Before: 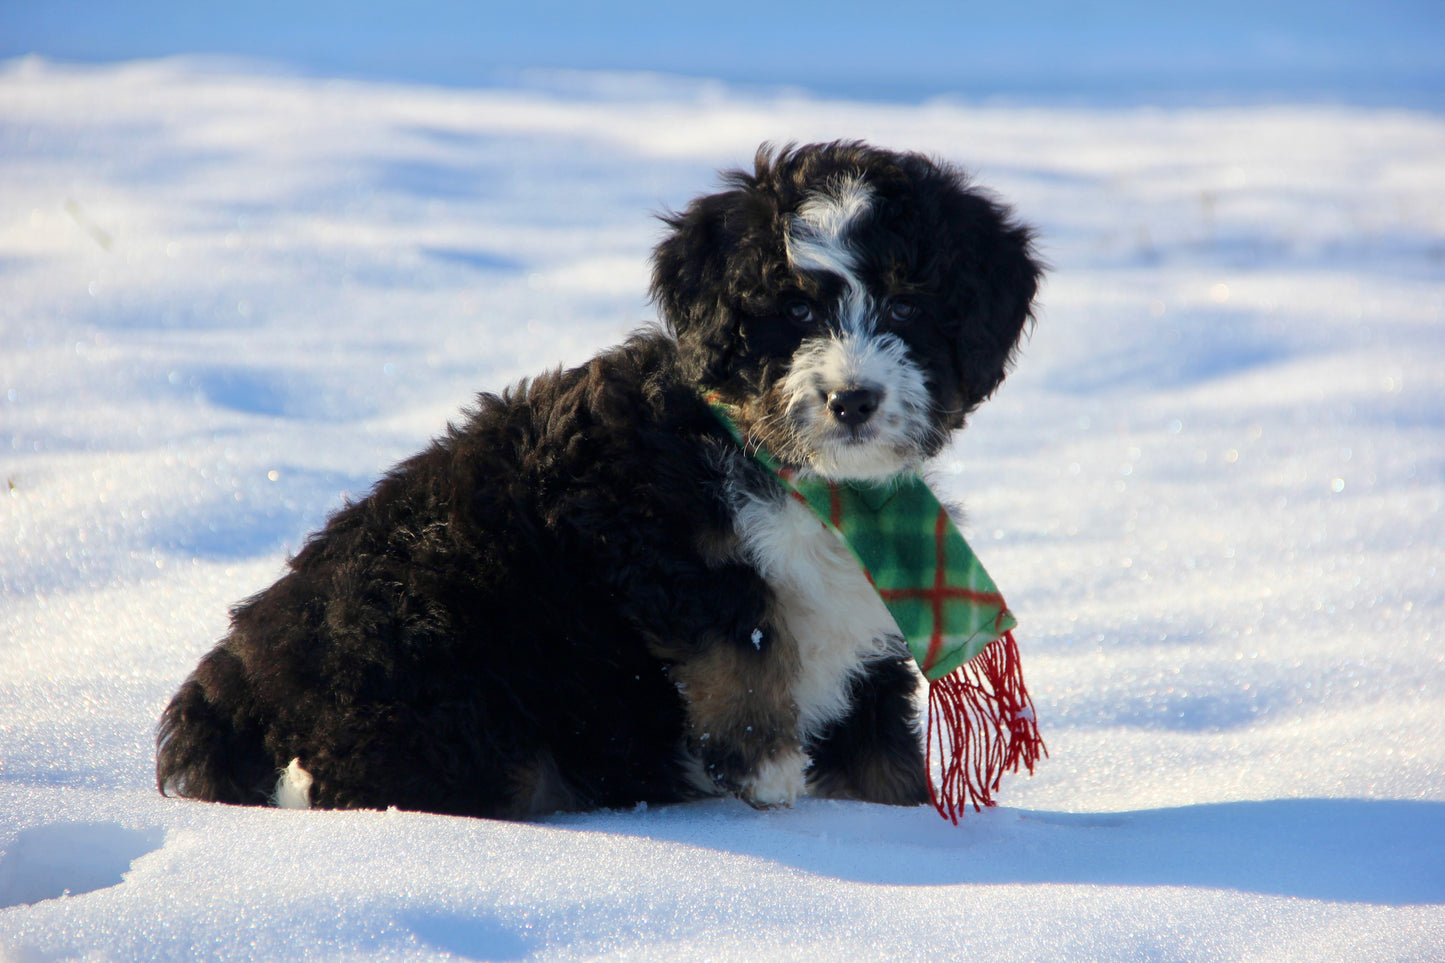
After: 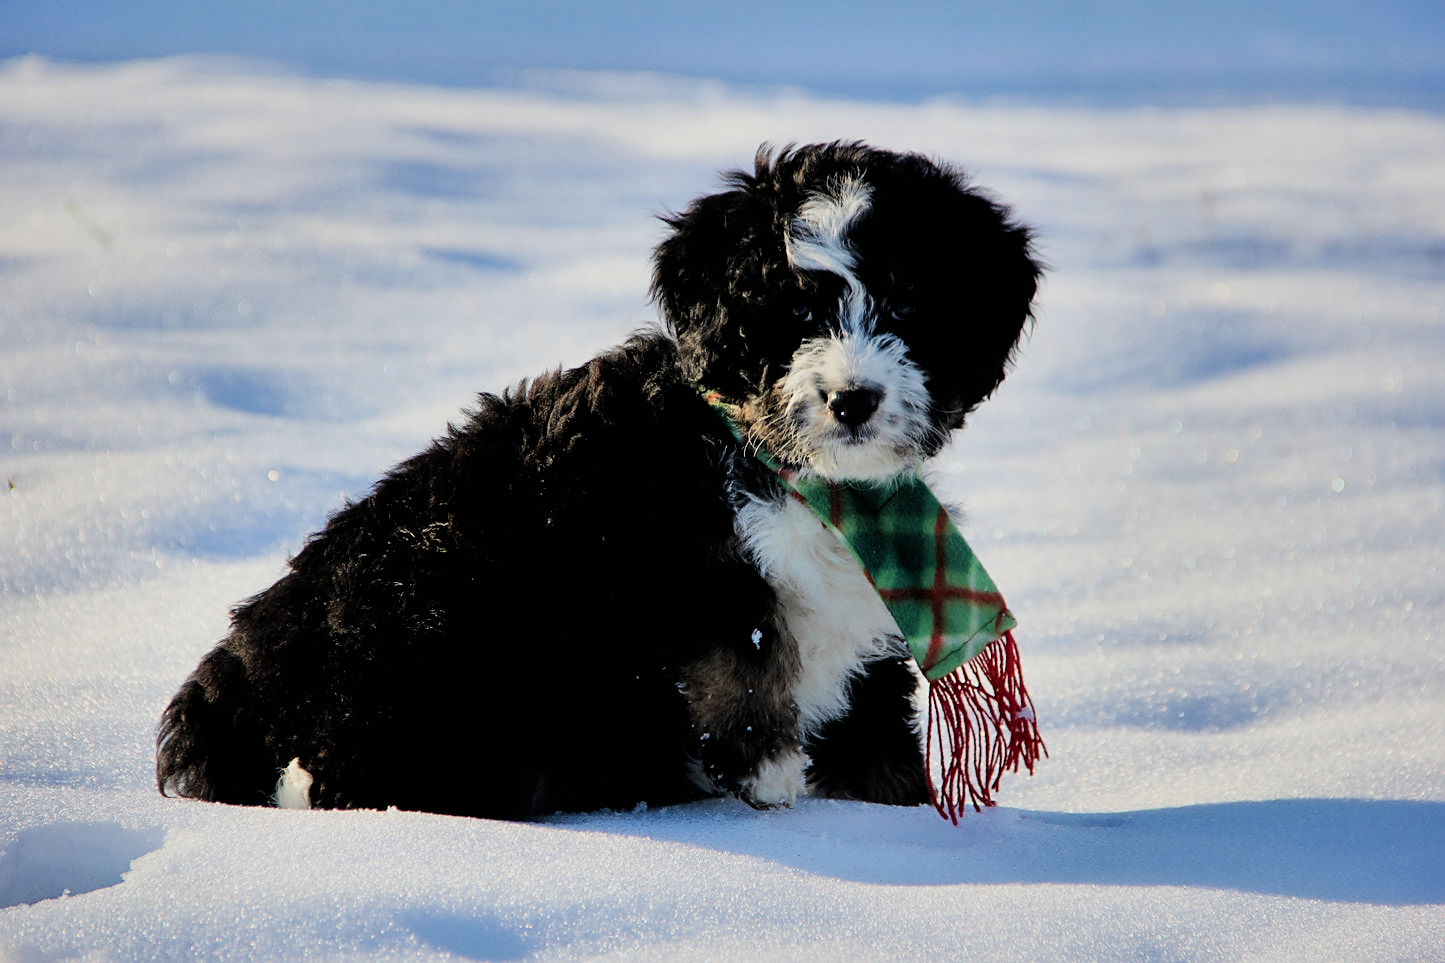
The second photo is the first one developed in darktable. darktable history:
sharpen: on, module defaults
shadows and highlights: soften with gaussian
filmic rgb: black relative exposure -5 EV, hardness 2.88, contrast 1.3, highlights saturation mix -30%
